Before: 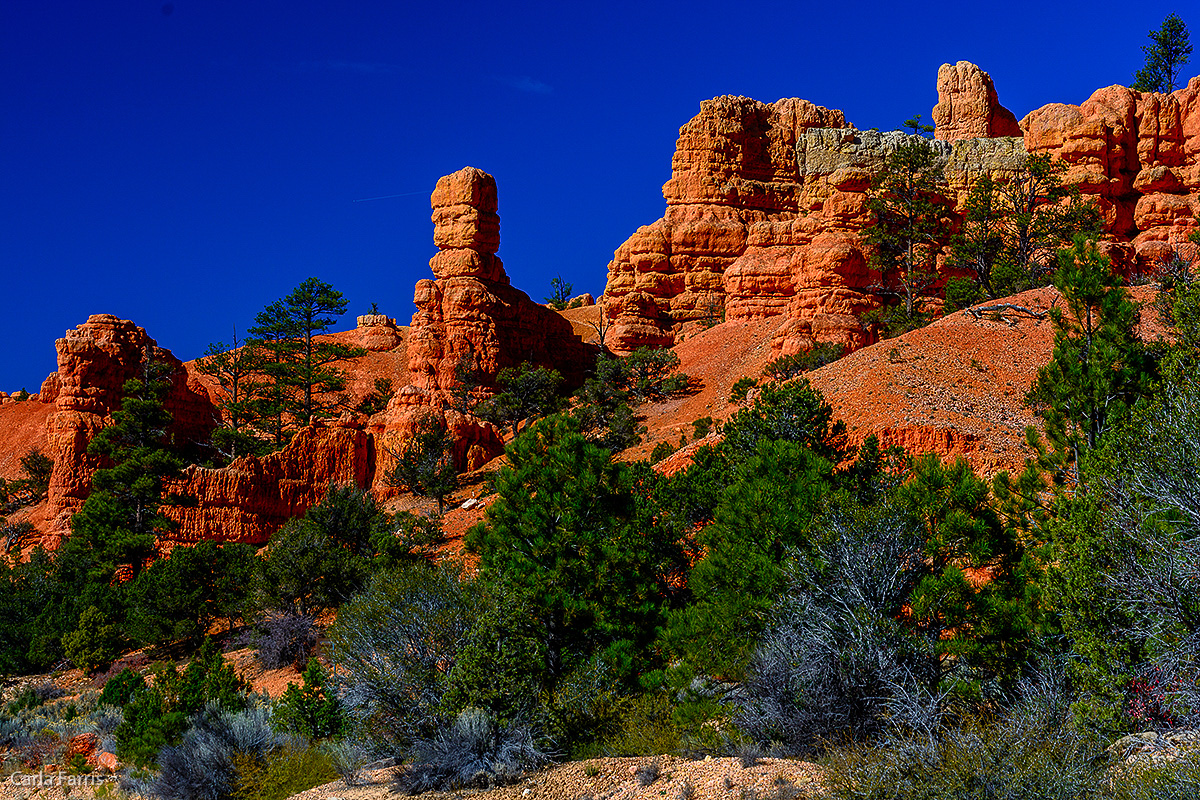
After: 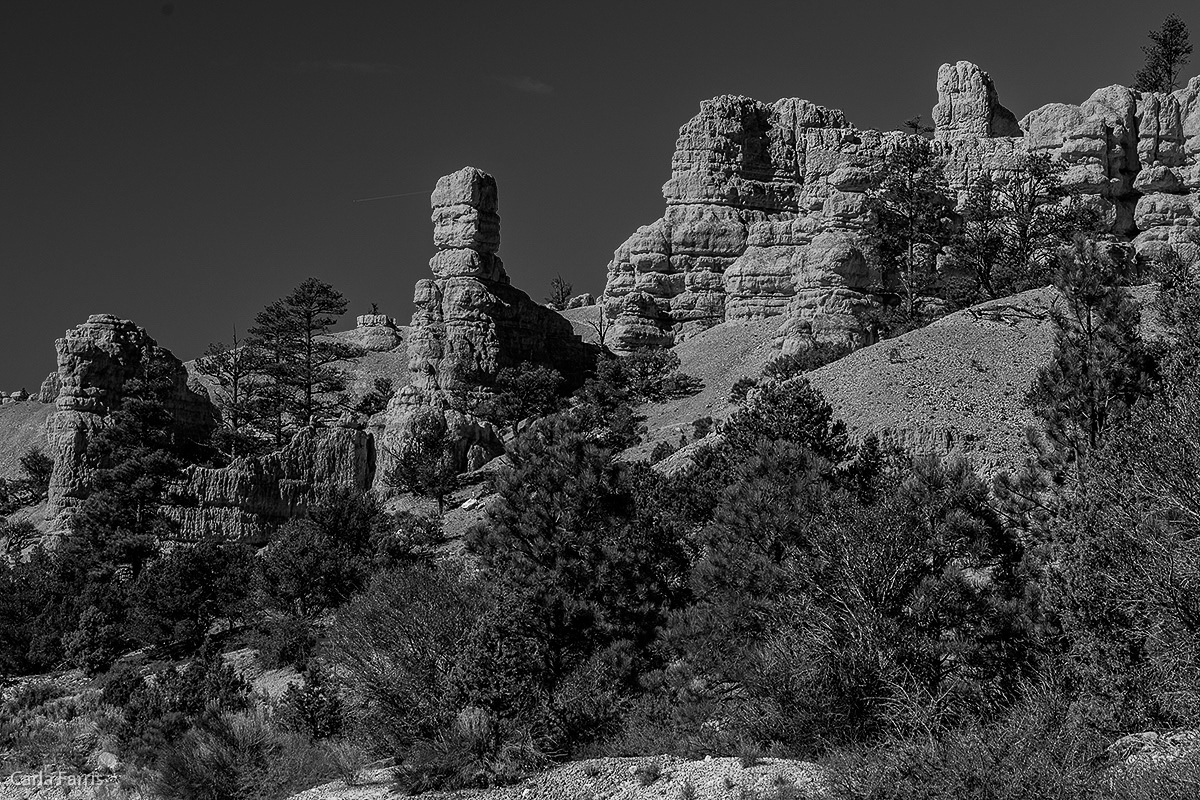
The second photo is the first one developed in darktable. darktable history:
monochrome: a -6.99, b 35.61, size 1.4
color correction: highlights a* -12.64, highlights b* -18.1, saturation 0.7
